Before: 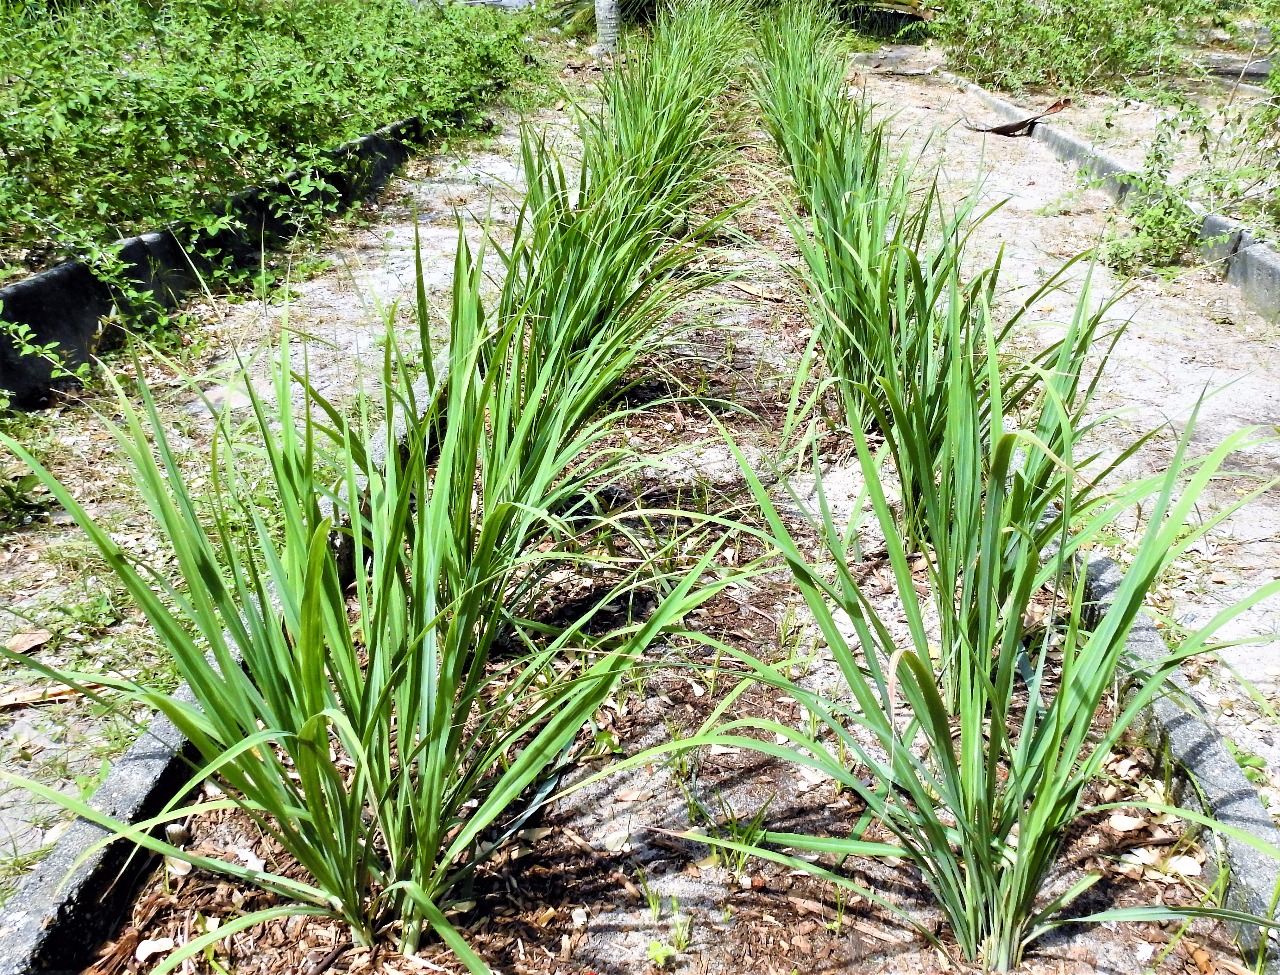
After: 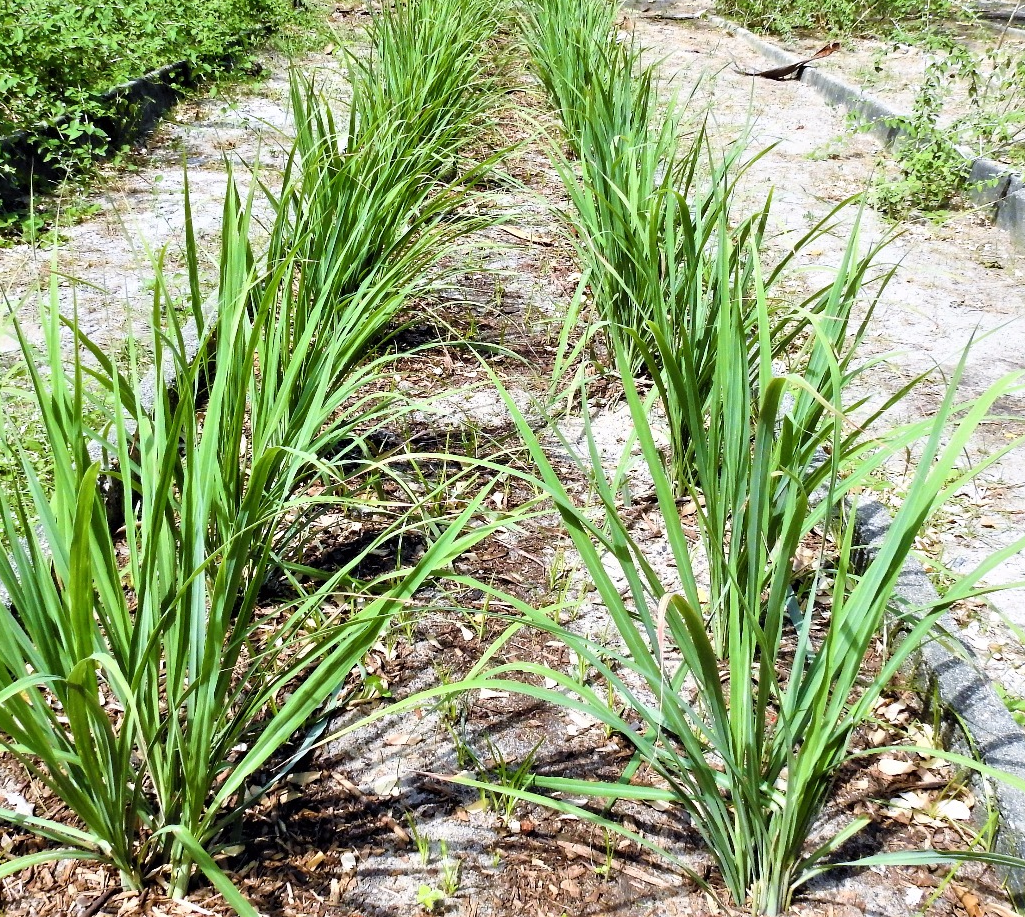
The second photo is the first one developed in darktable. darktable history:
crop and rotate: left 18.093%, top 5.868%, right 1.768%
